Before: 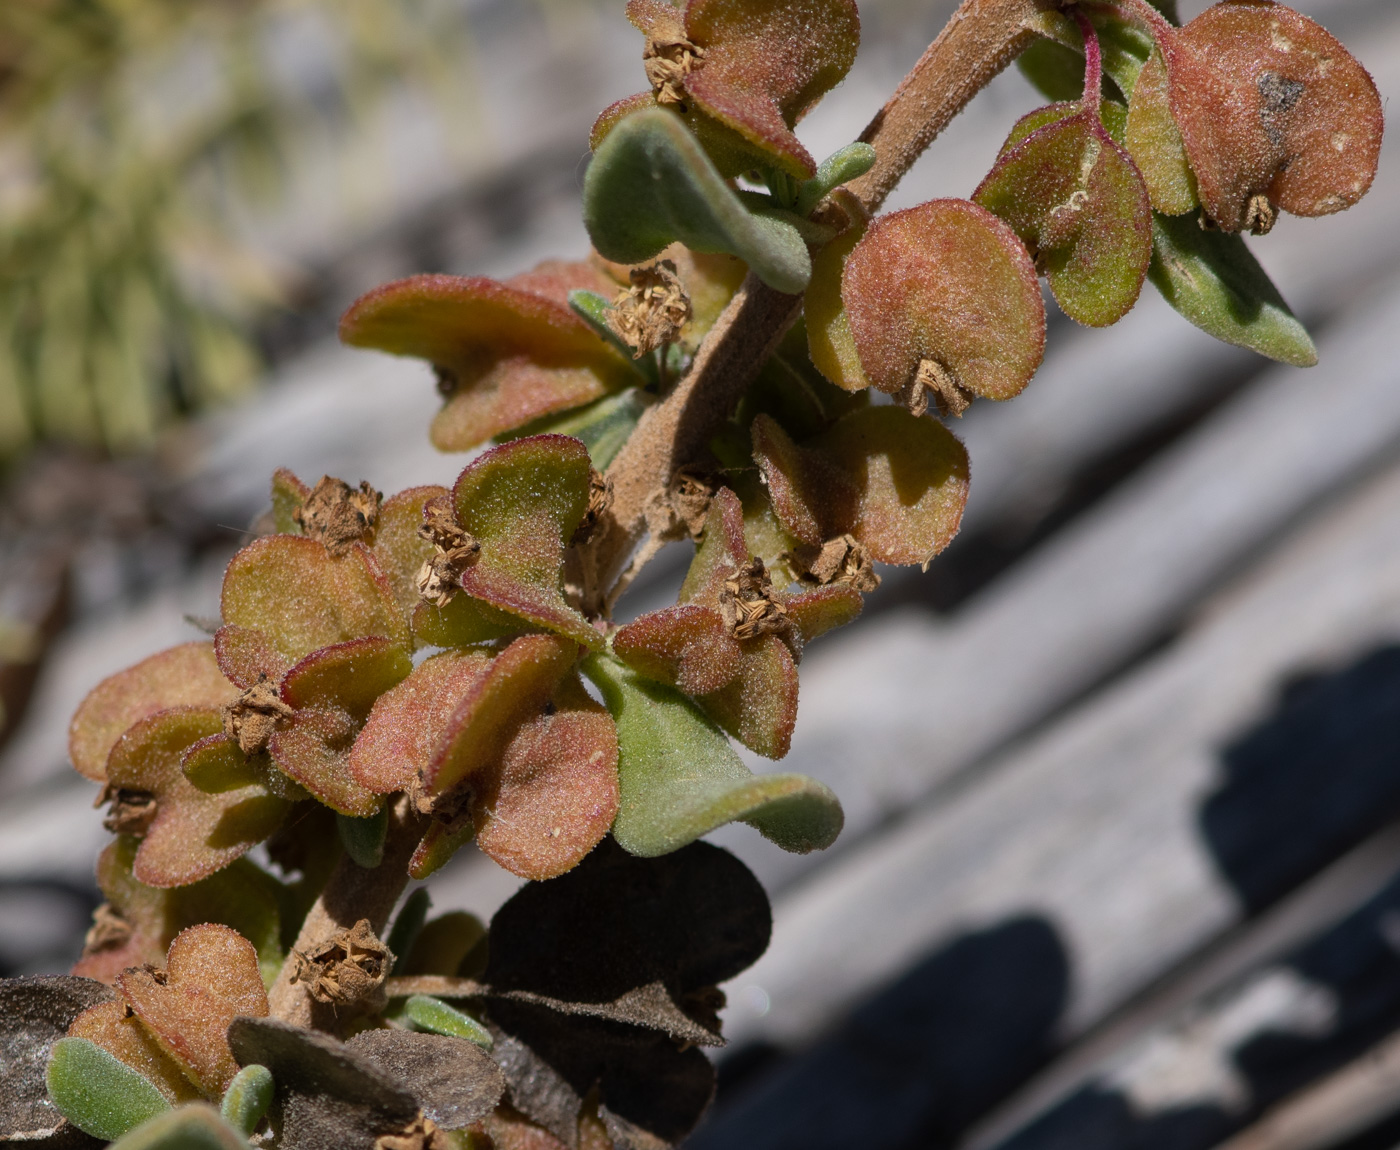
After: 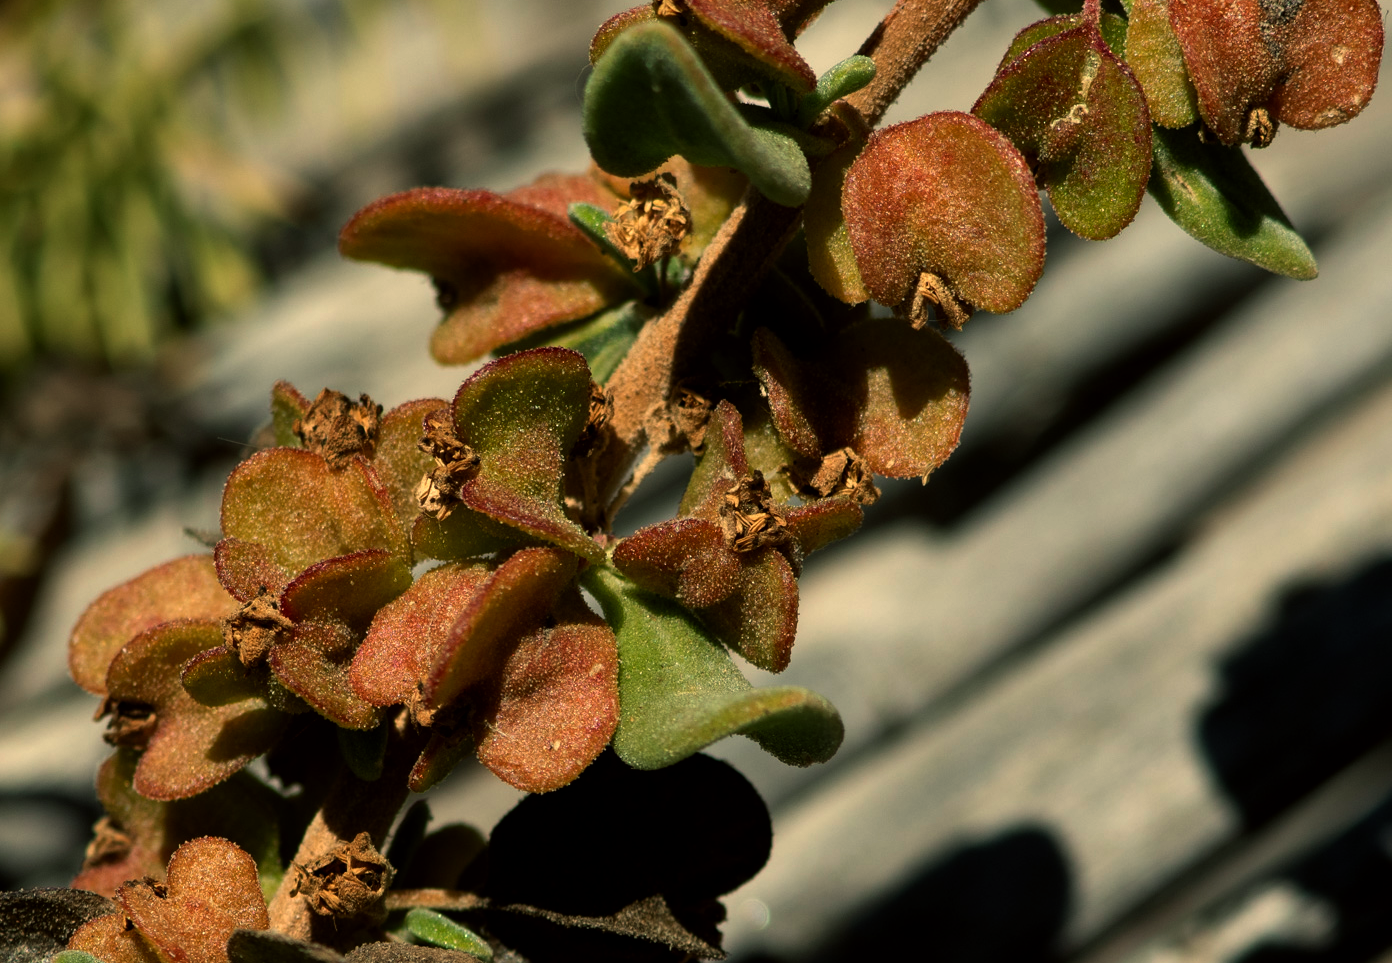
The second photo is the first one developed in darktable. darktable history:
color balance: mode lift, gamma, gain (sRGB), lift [1.014, 0.966, 0.918, 0.87], gamma [0.86, 0.734, 0.918, 0.976], gain [1.063, 1.13, 1.063, 0.86]
crop: top 7.625%, bottom 8.027%
